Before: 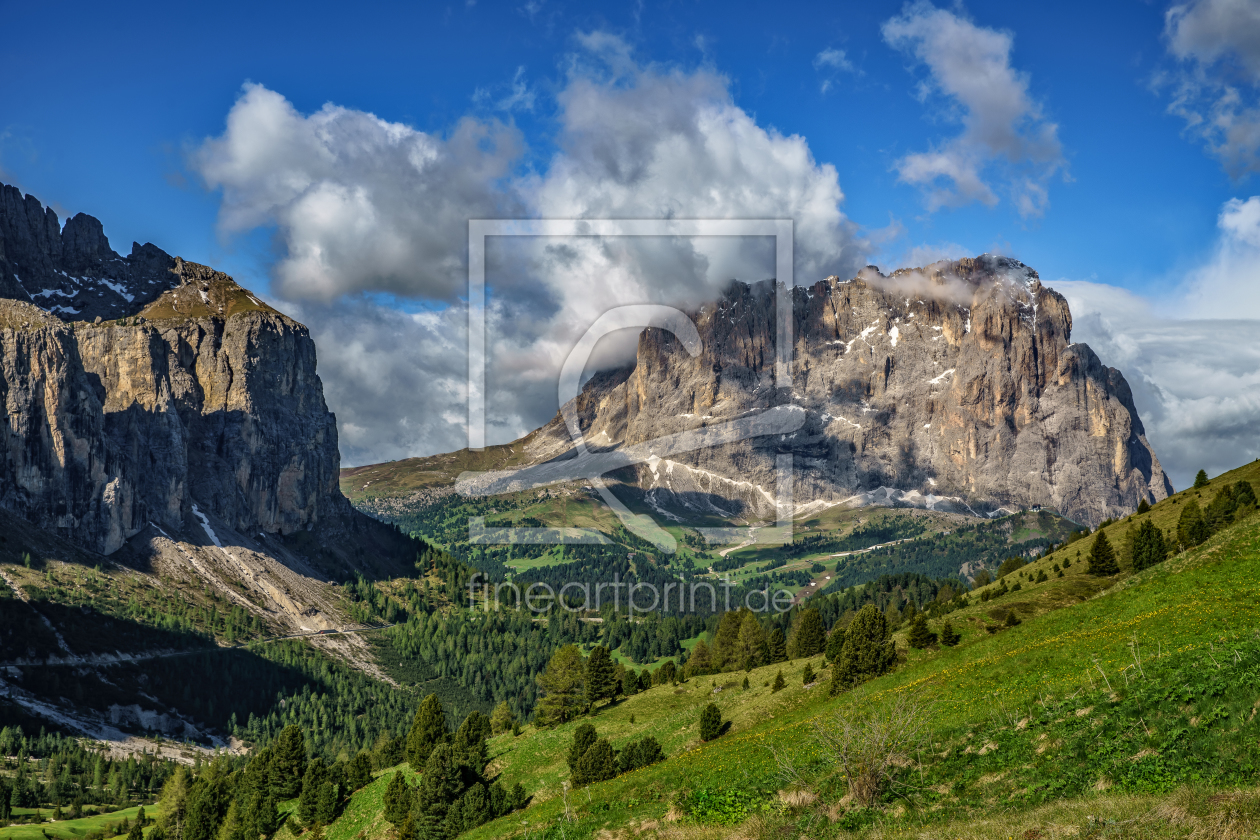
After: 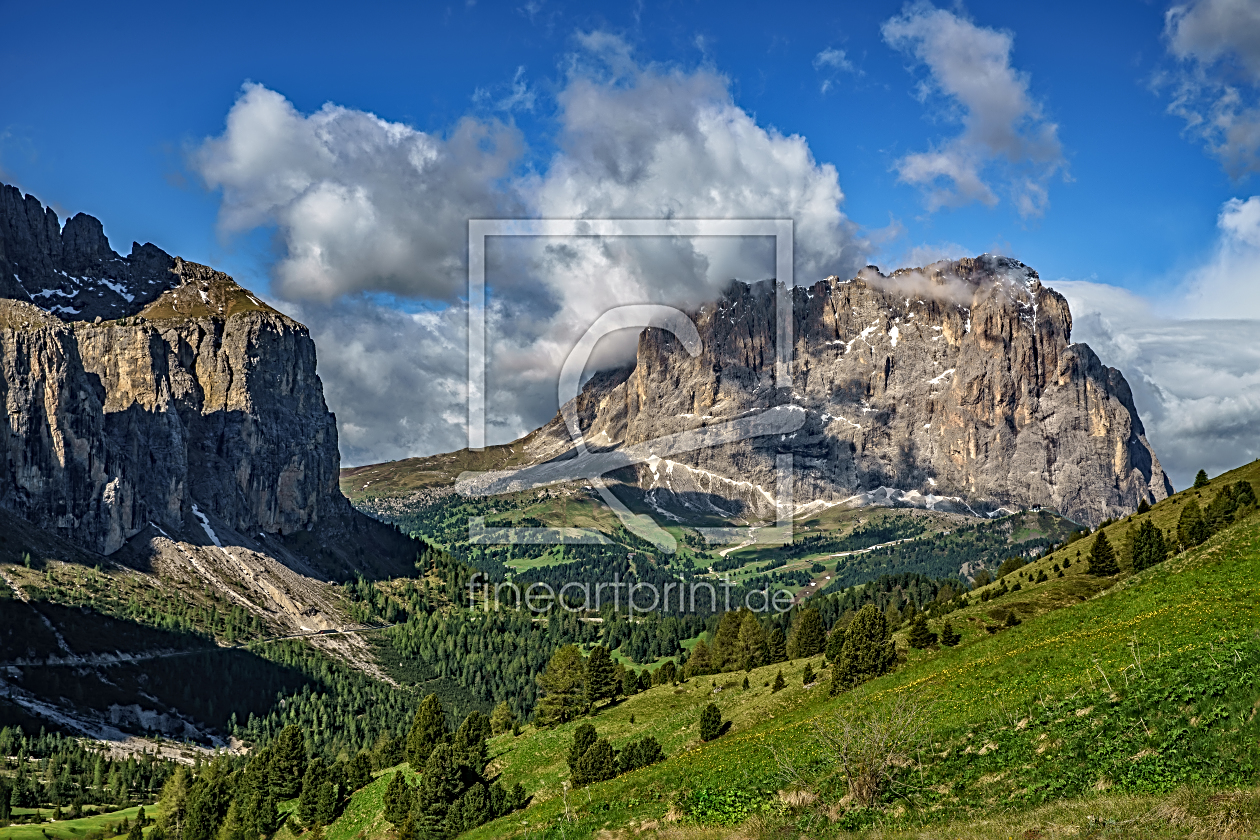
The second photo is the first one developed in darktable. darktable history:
sharpen: radius 2.816, amount 0.708
